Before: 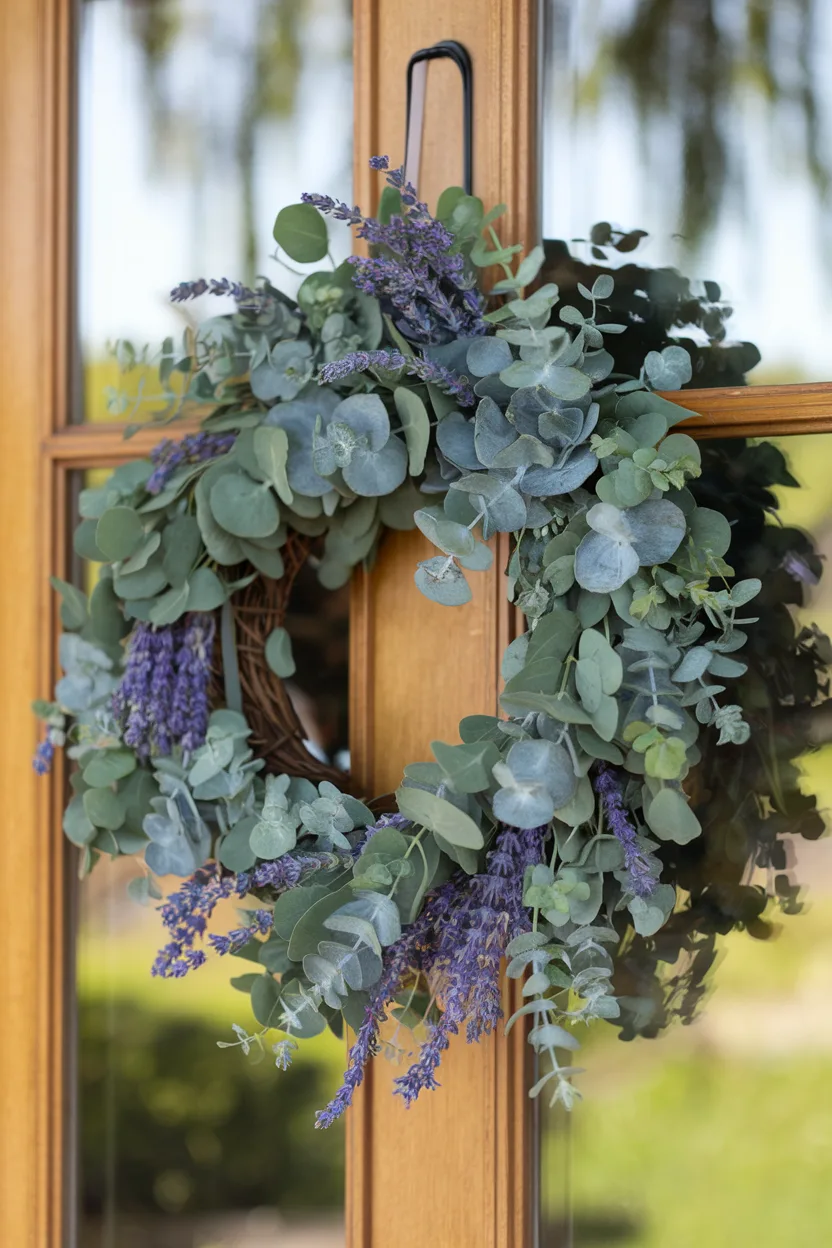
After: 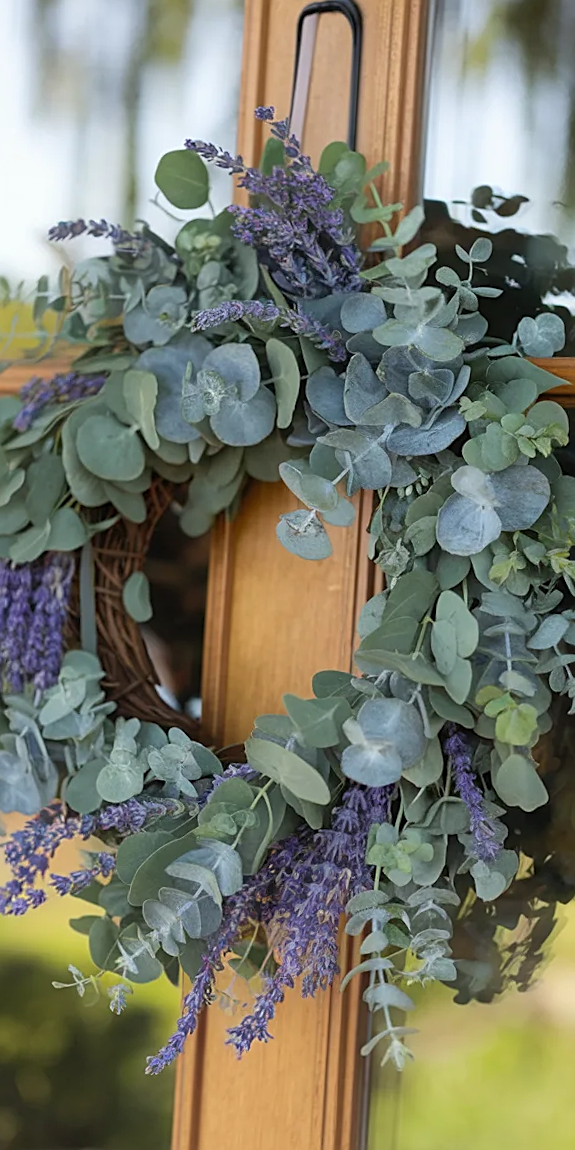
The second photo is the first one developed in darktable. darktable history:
sharpen: on, module defaults
shadows and highlights: shadows 25, highlights -25
crop and rotate: angle -3.27°, left 14.277%, top 0.028%, right 10.766%, bottom 0.028%
tone equalizer: on, module defaults
contrast equalizer: y [[0.5, 0.5, 0.472, 0.5, 0.5, 0.5], [0.5 ×6], [0.5 ×6], [0 ×6], [0 ×6]]
